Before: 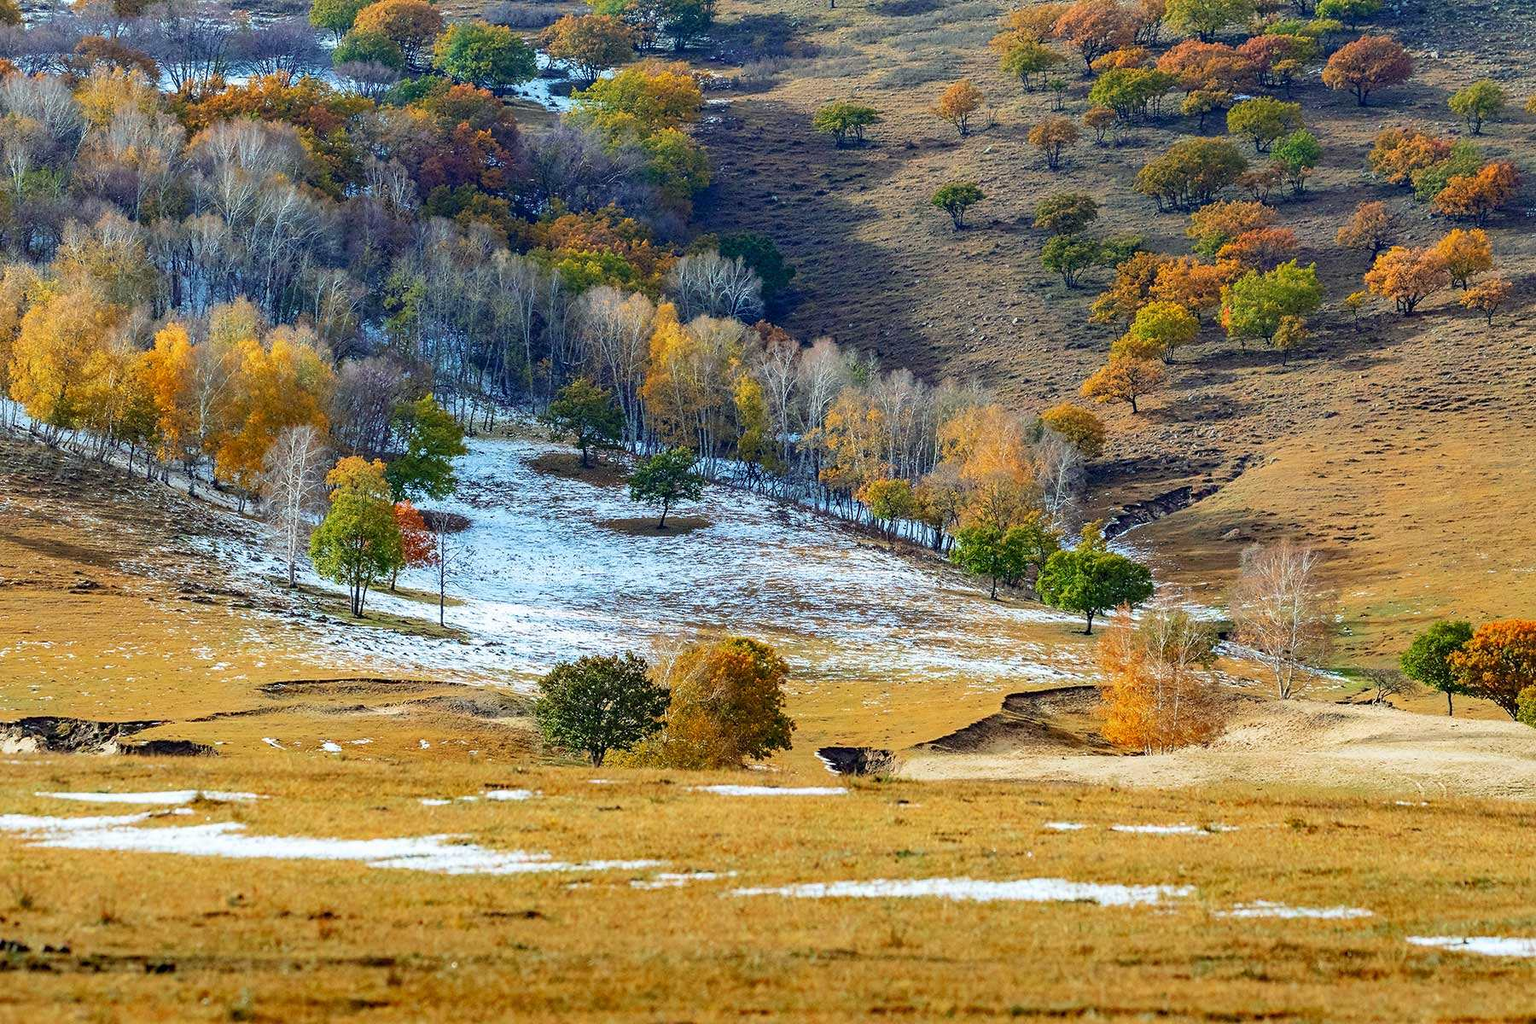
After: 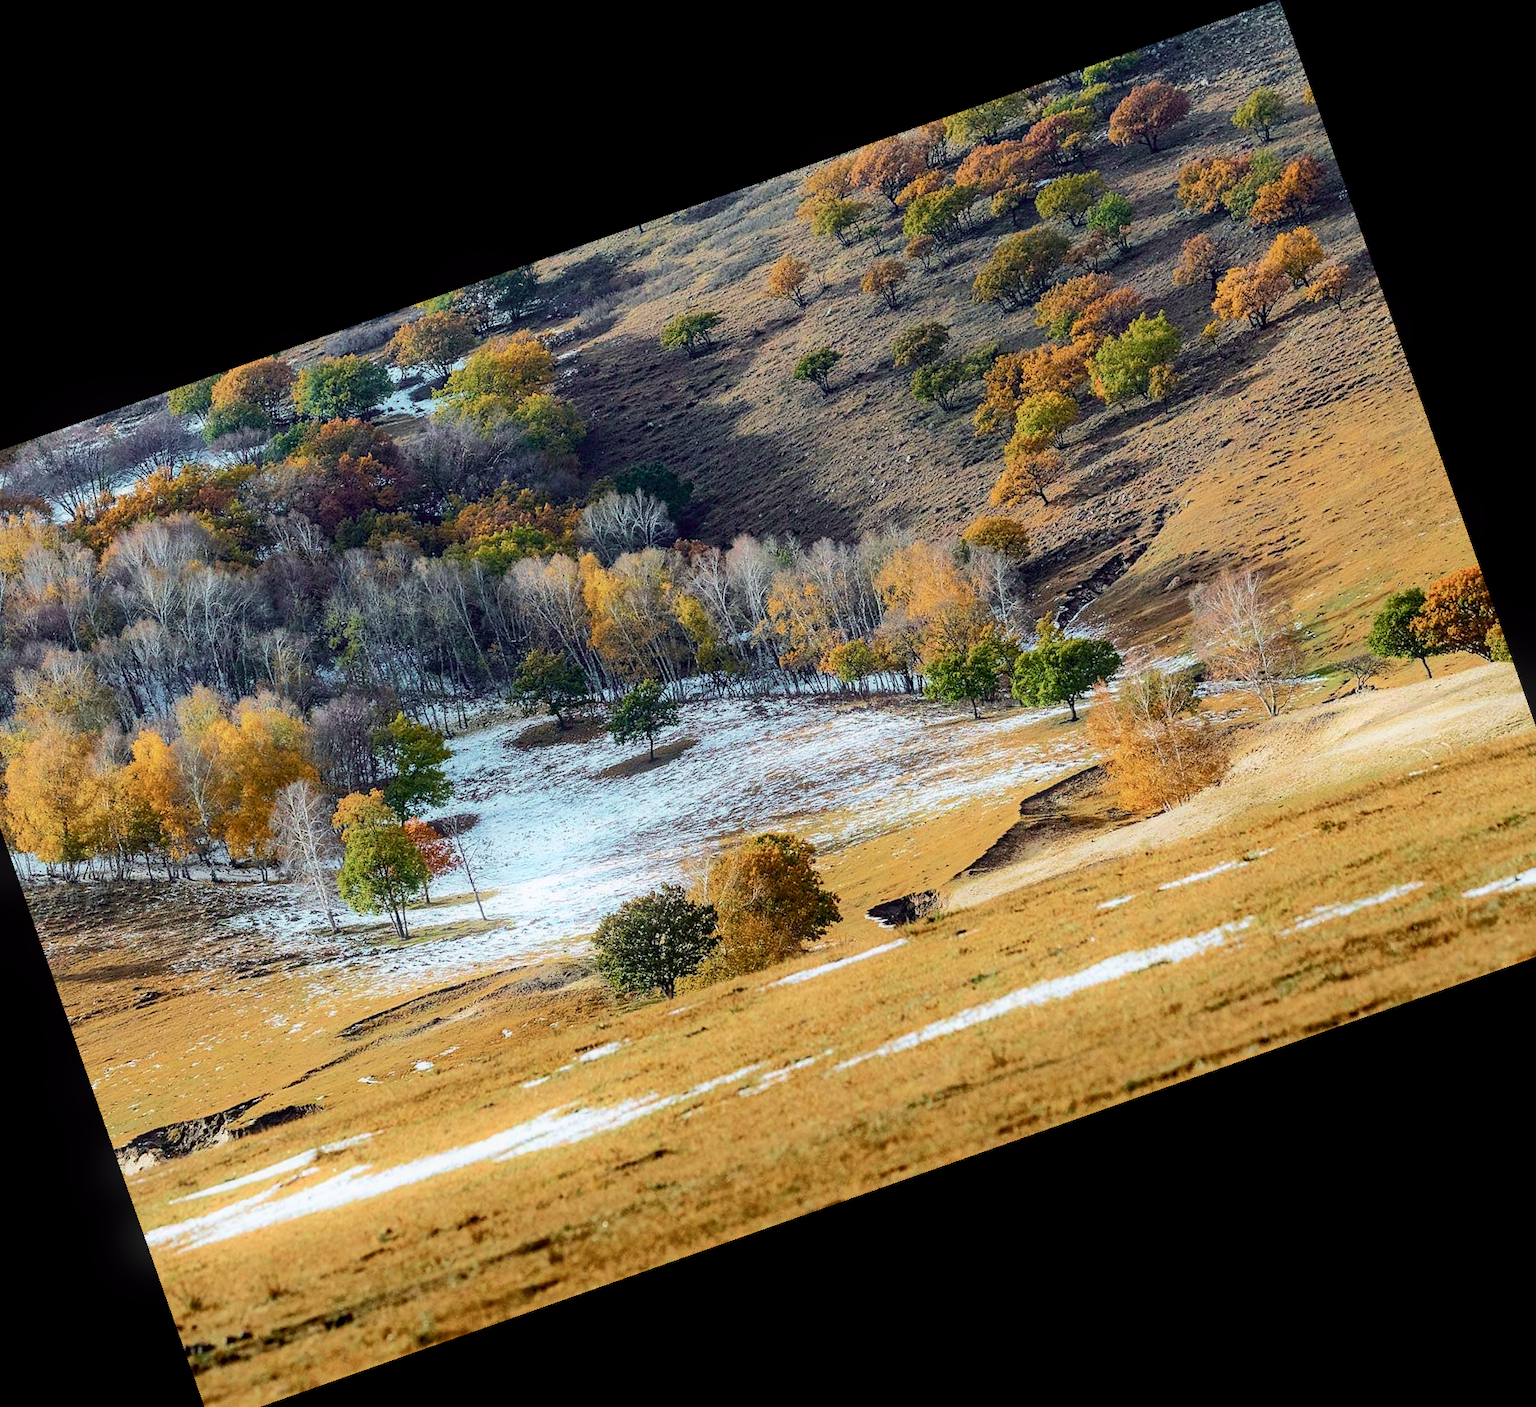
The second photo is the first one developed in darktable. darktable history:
bloom: size 5%, threshold 95%, strength 15%
tone curve: curves: ch0 [(0, 0) (0.052, 0.018) (0.236, 0.207) (0.41, 0.417) (0.485, 0.518) (0.54, 0.584) (0.625, 0.666) (0.845, 0.828) (0.994, 0.964)]; ch1 [(0, 0.055) (0.15, 0.117) (0.317, 0.34) (0.382, 0.408) (0.434, 0.441) (0.472, 0.479) (0.498, 0.501) (0.557, 0.558) (0.616, 0.59) (0.739, 0.7) (0.873, 0.857) (1, 0.928)]; ch2 [(0, 0) (0.352, 0.403) (0.447, 0.466) (0.482, 0.482) (0.528, 0.526) (0.586, 0.577) (0.618, 0.621) (0.785, 0.747) (1, 1)], color space Lab, independent channels, preserve colors none
crop and rotate: angle 19.43°, left 6.812%, right 4.125%, bottom 1.087%
base curve: curves: ch0 [(0, 0) (0.303, 0.277) (1, 1)]
